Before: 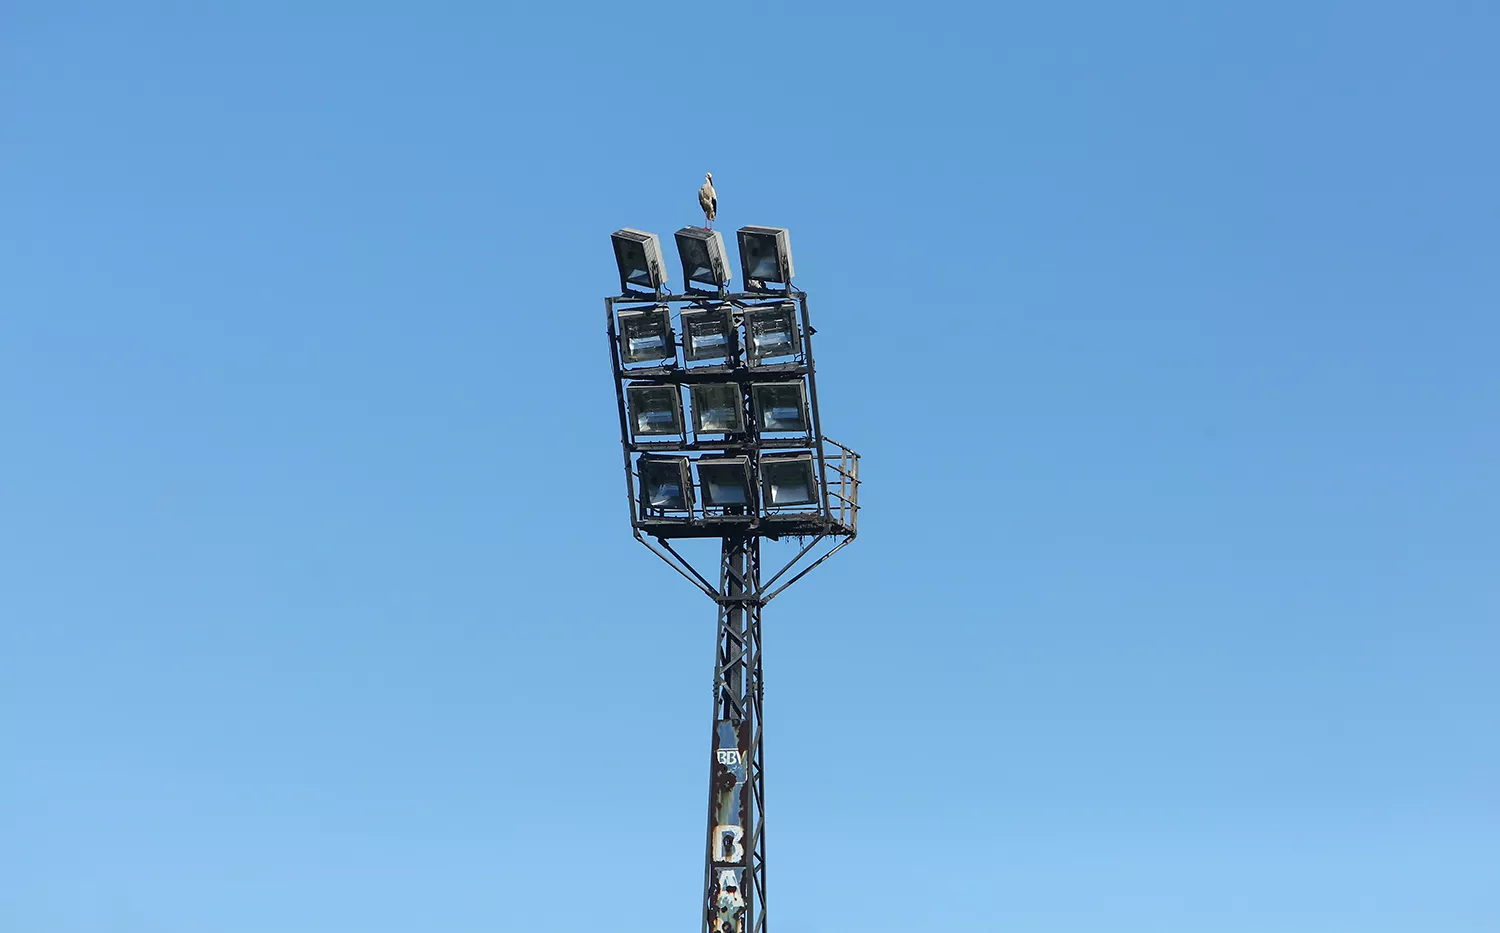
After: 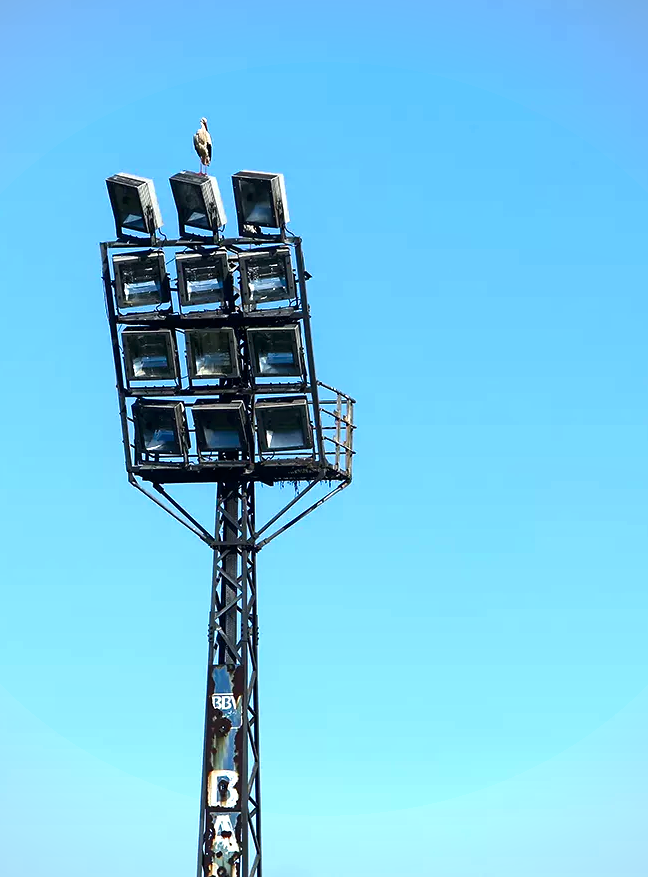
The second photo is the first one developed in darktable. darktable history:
crop: left 33.686%, top 5.941%, right 23.054%
tone curve: curves: ch0 [(0, 0) (0.003, 0.003) (0.011, 0.015) (0.025, 0.031) (0.044, 0.056) (0.069, 0.083) (0.1, 0.113) (0.136, 0.145) (0.177, 0.184) (0.224, 0.225) (0.277, 0.275) (0.335, 0.327) (0.399, 0.385) (0.468, 0.447) (0.543, 0.528) (0.623, 0.611) (0.709, 0.703) (0.801, 0.802) (0.898, 0.902) (1, 1)], color space Lab, independent channels, preserve colors none
contrast brightness saturation: contrast 0.125, brightness -0.122, saturation 0.195
vignetting: fall-off start 97.26%, fall-off radius 79.23%, width/height ratio 1.117, unbound false
local contrast: mode bilateral grid, contrast 21, coarseness 50, detail 119%, midtone range 0.2
tone equalizer: -8 EV -0.722 EV, -7 EV -0.697 EV, -6 EV -0.636 EV, -5 EV -0.391 EV, -3 EV 0.382 EV, -2 EV 0.6 EV, -1 EV 0.679 EV, +0 EV 0.764 EV
